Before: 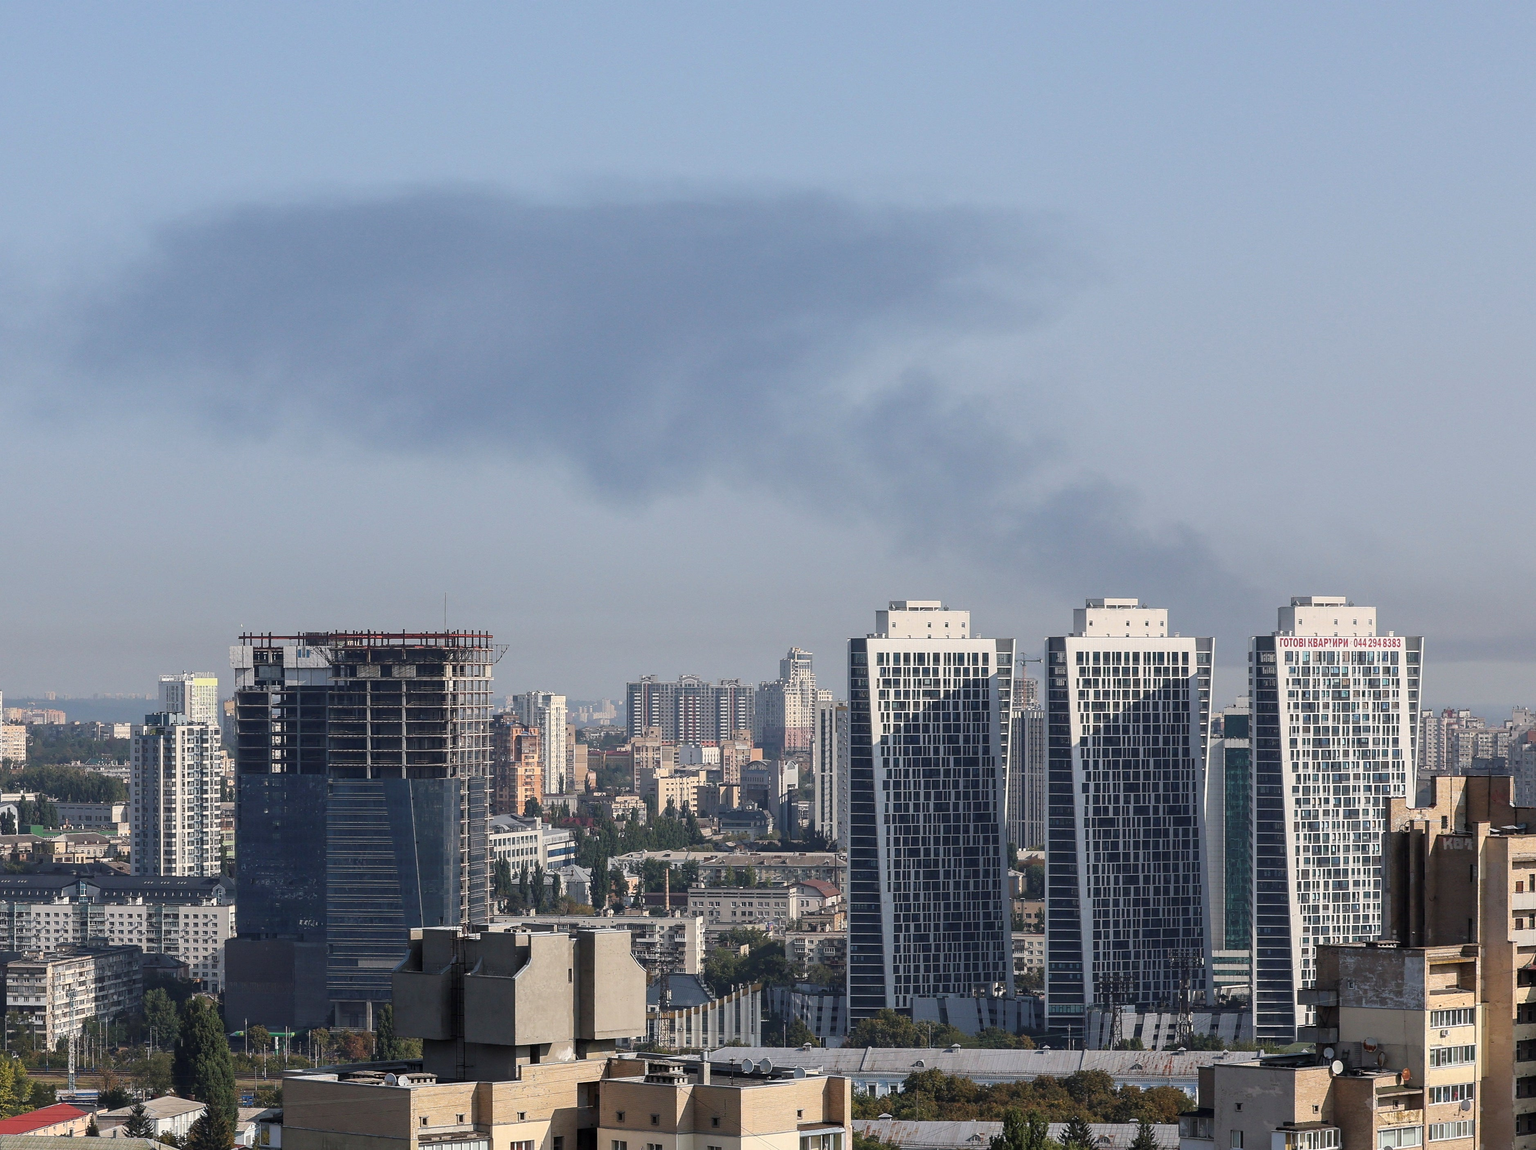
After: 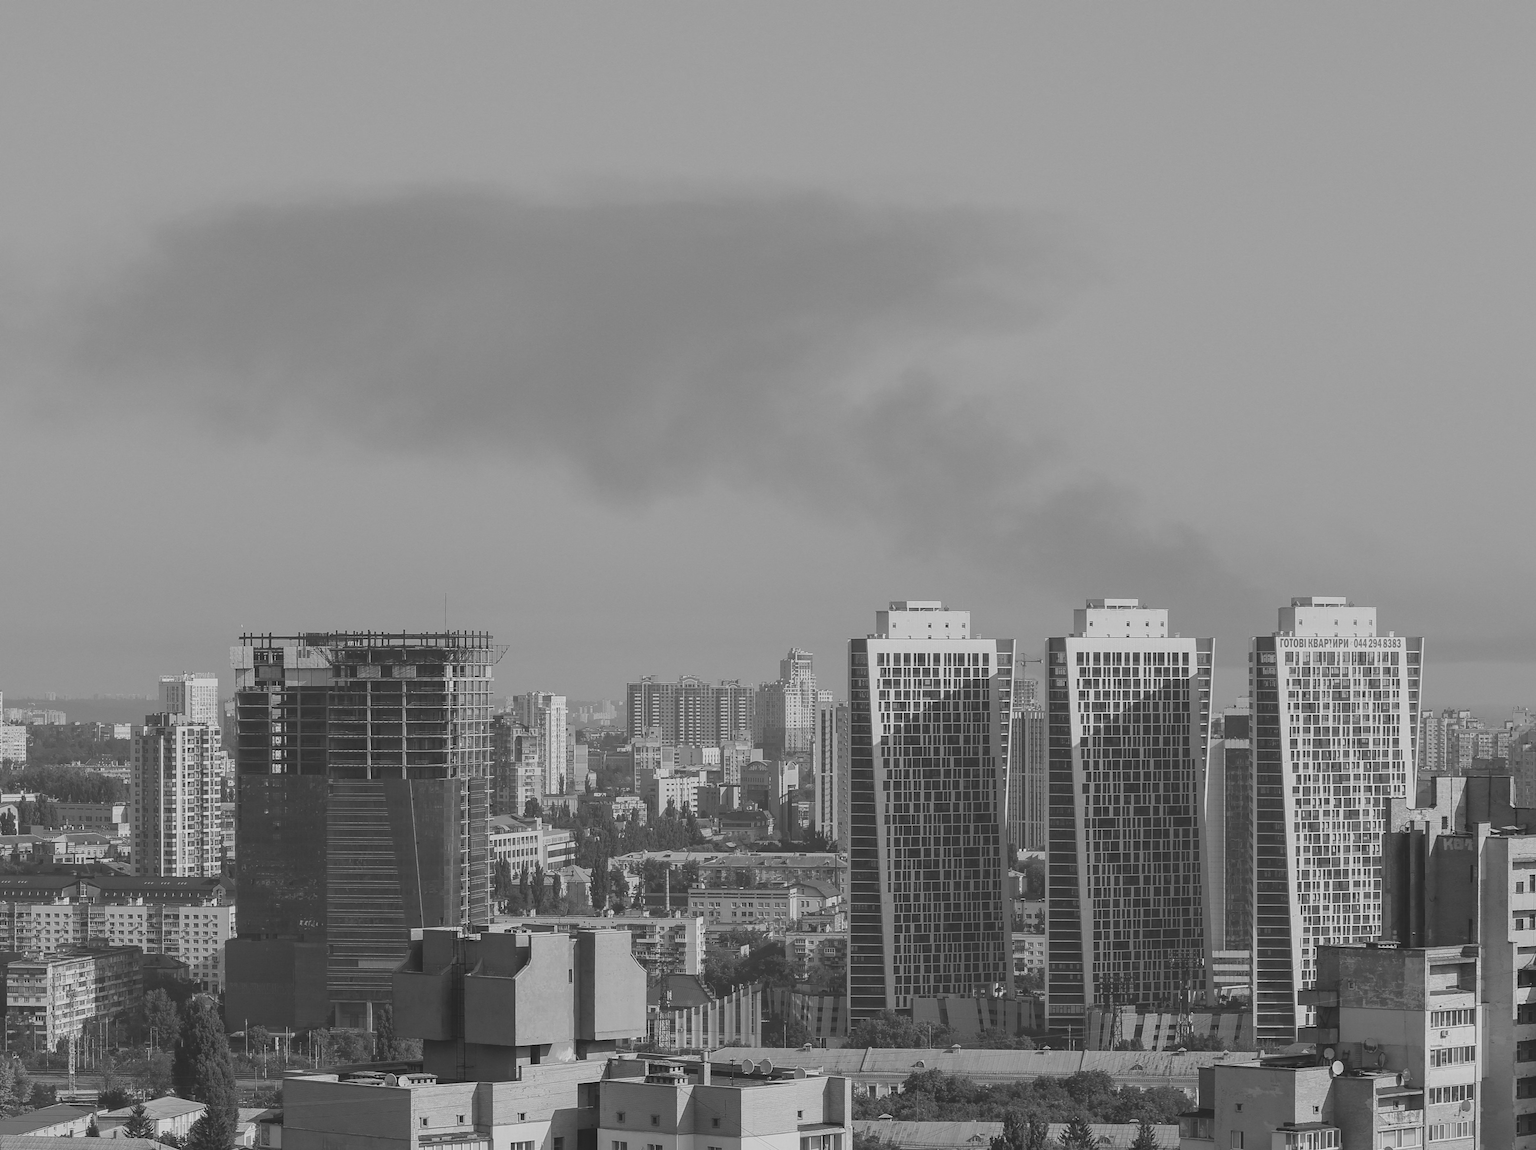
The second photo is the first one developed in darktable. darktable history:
contrast brightness saturation: contrast -0.28
monochrome: on, module defaults
